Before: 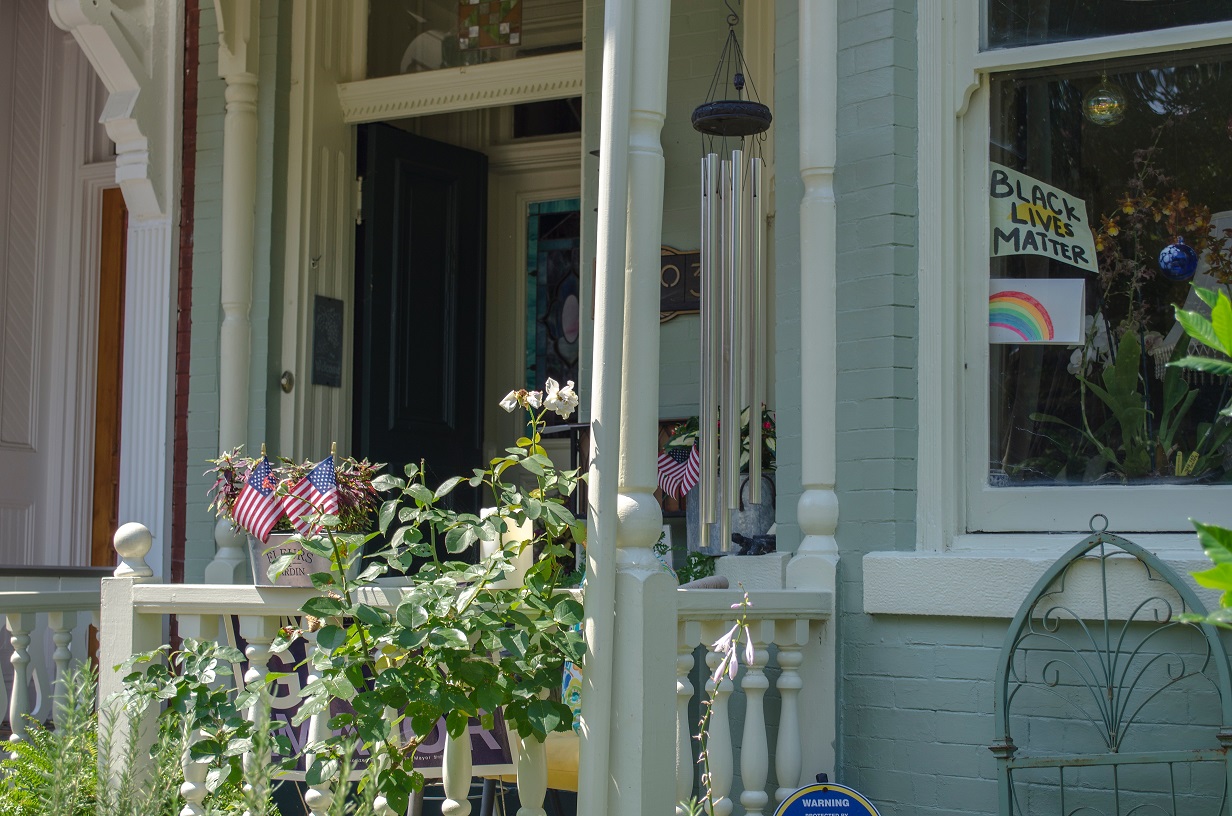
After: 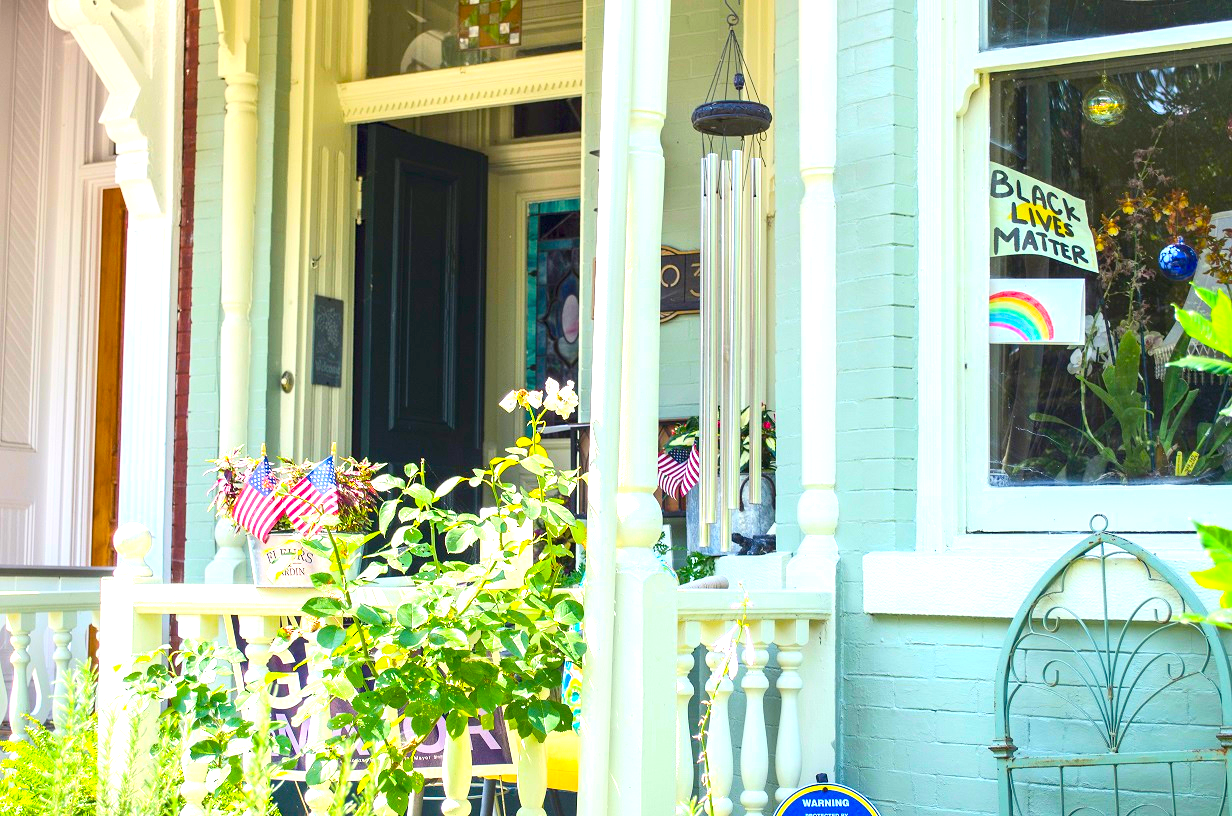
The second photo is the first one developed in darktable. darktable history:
color balance rgb: highlights gain › luminance 5.812%, highlights gain › chroma 1.234%, highlights gain › hue 89.12°, linear chroma grading › global chroma 14.34%, perceptual saturation grading › global saturation 29.766%
contrast brightness saturation: contrast 0.15, brightness 0.045
exposure: black level correction 0.001, exposure 1.997 EV, compensate exposure bias true, compensate highlight preservation false
